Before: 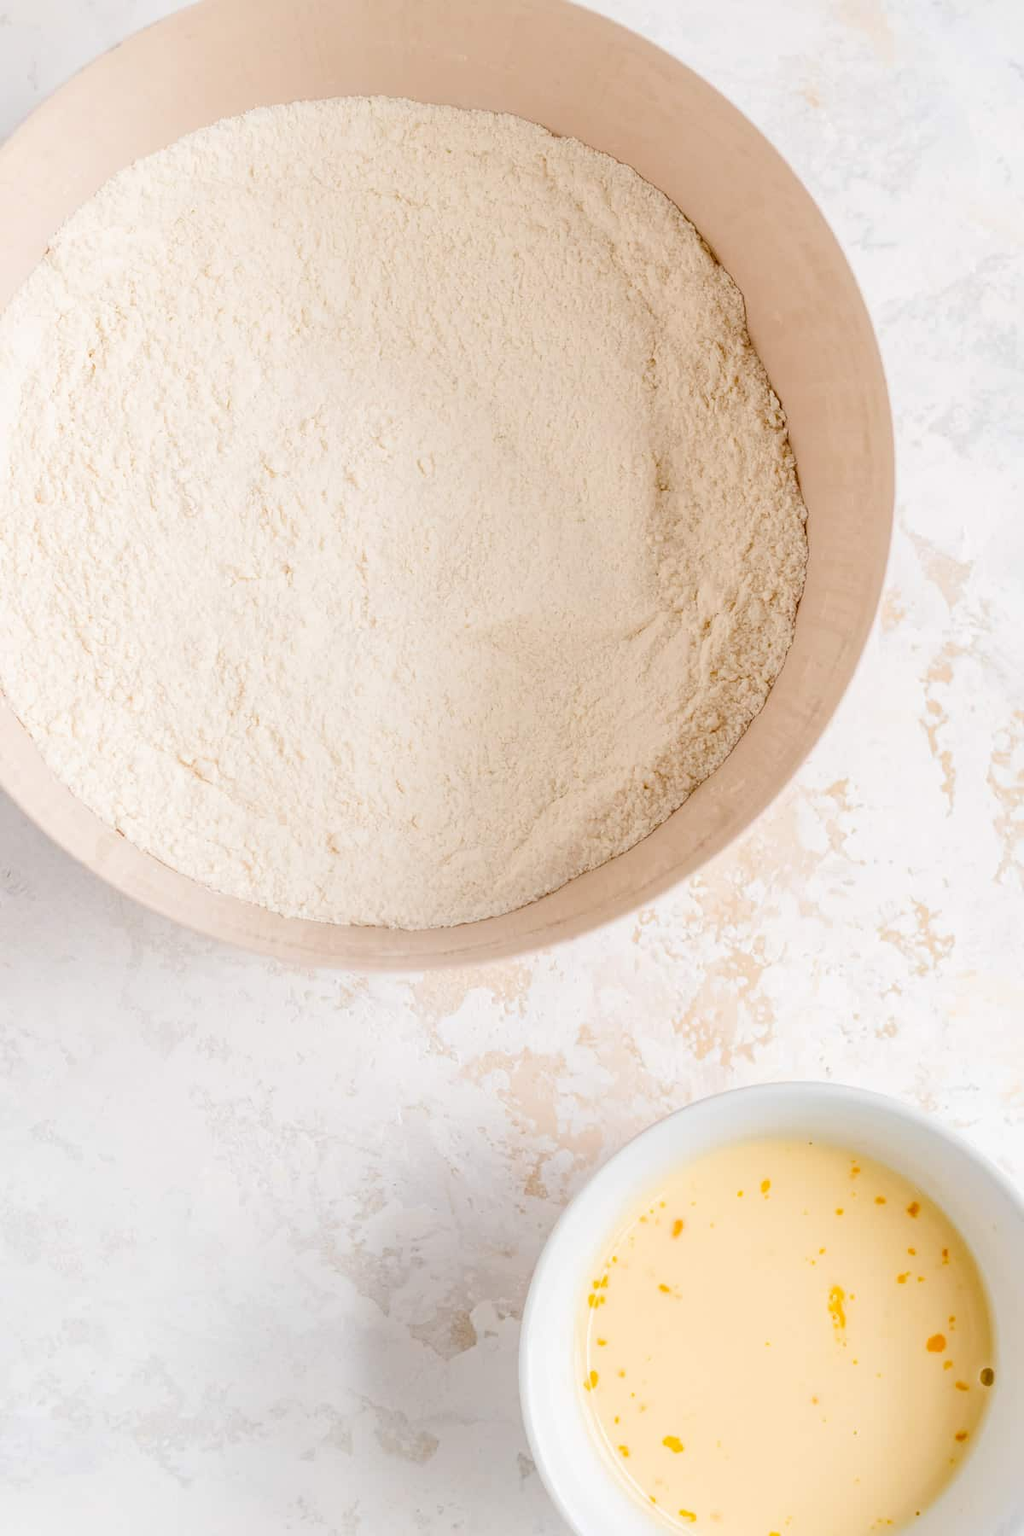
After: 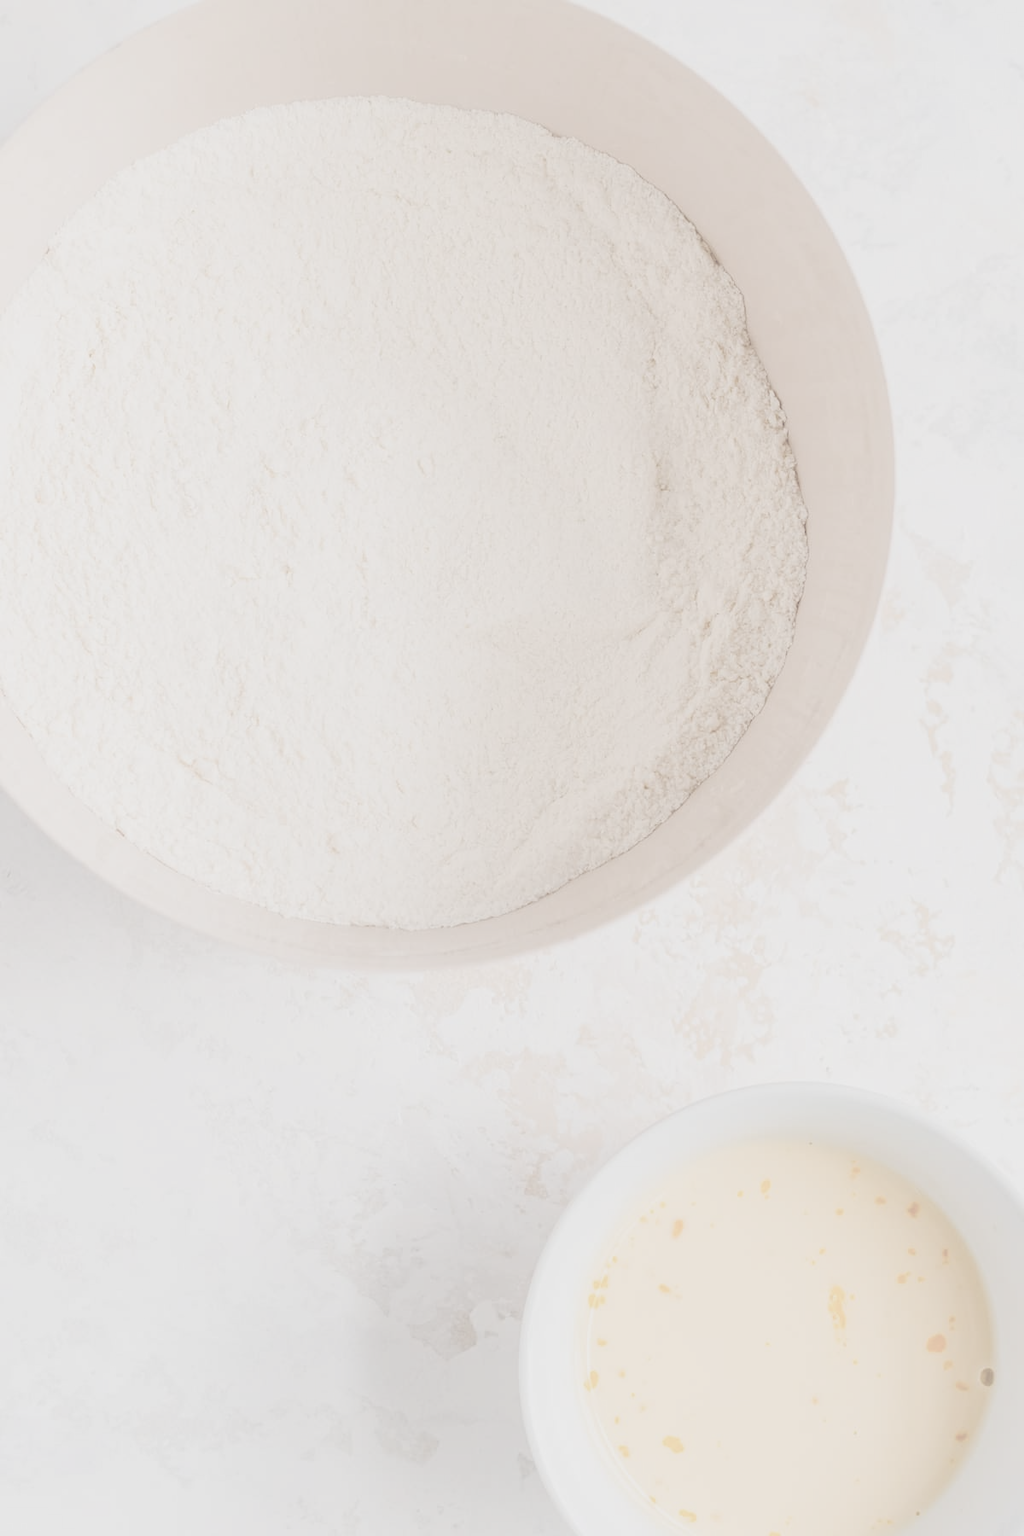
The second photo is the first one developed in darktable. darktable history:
contrast brightness saturation: contrast -0.314, brightness 0.732, saturation -0.76
